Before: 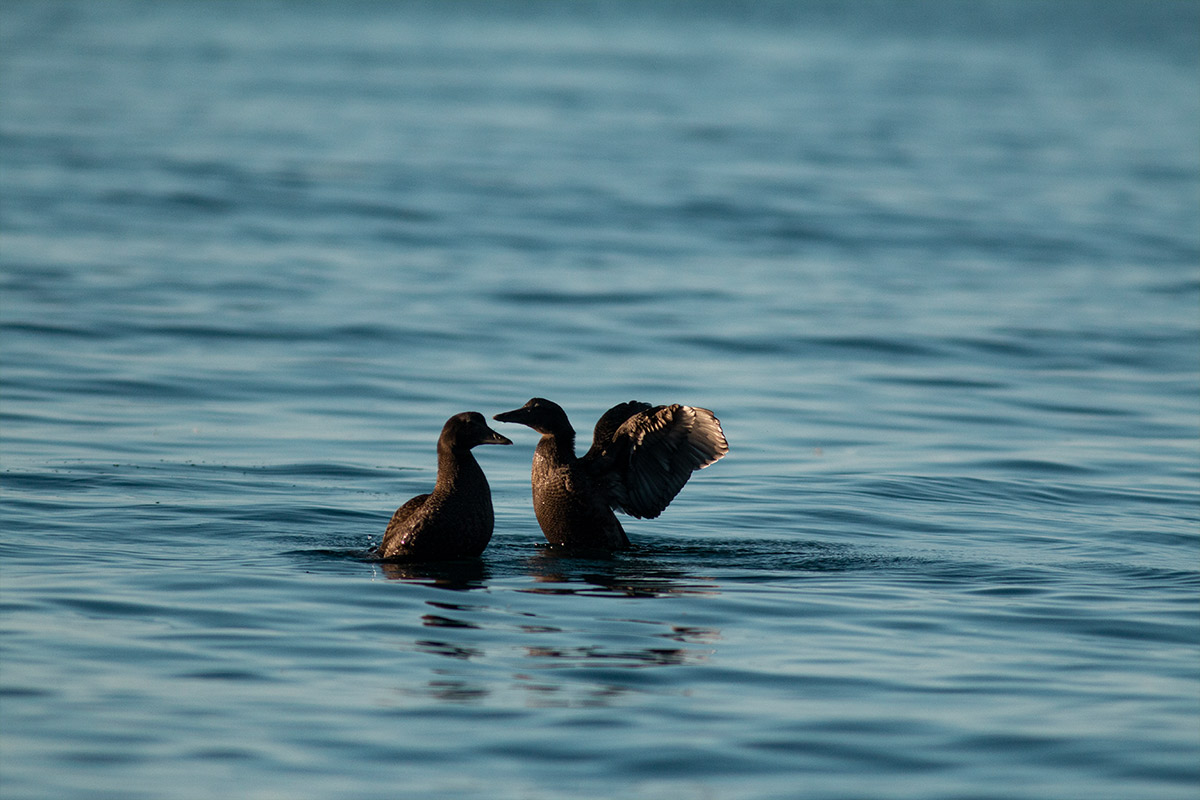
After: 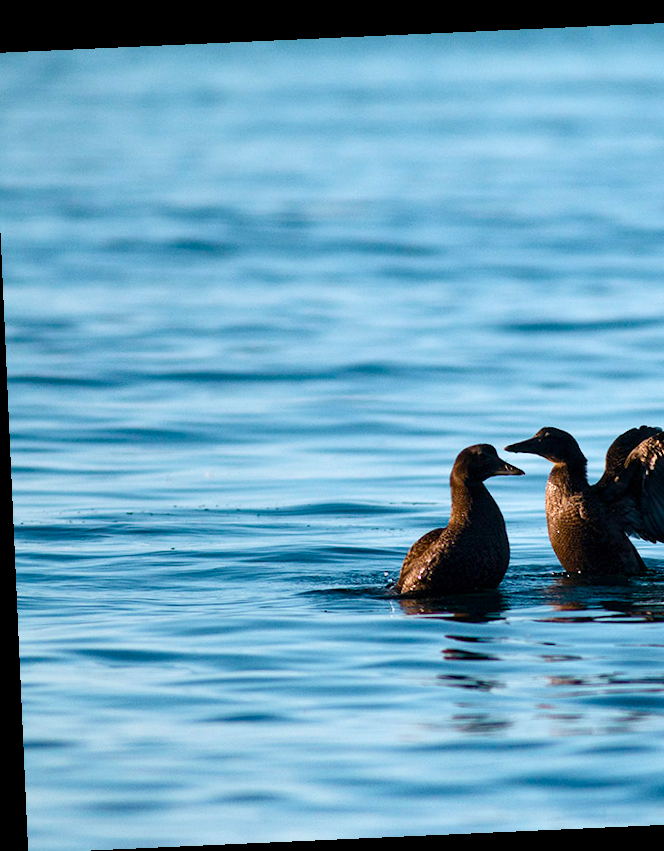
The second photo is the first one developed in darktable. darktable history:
color calibration: illuminant as shot in camera, x 0.358, y 0.373, temperature 4628.91 K
rotate and perspective: rotation -2.56°, automatic cropping off
color balance rgb: perceptual saturation grading › global saturation 35%, perceptual saturation grading › highlights -30%, perceptual saturation grading › shadows 35%, perceptual brilliance grading › global brilliance 3%, perceptual brilliance grading › highlights -3%, perceptual brilliance grading › shadows 3%
contrast brightness saturation: contrast 0.15, brightness 0.05
exposure: exposure 0.661 EV, compensate highlight preservation false
crop: left 0.587%, right 45.588%, bottom 0.086%
